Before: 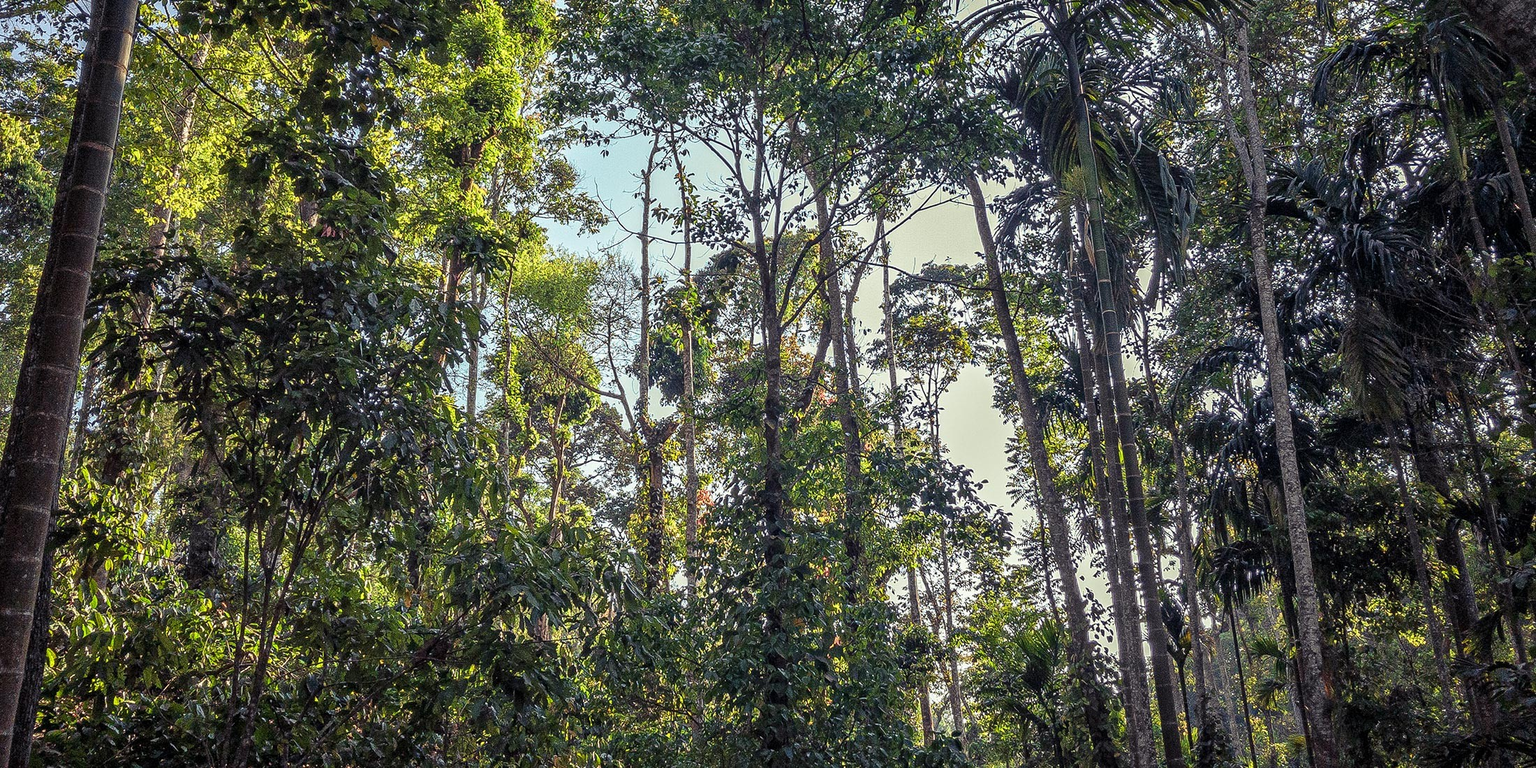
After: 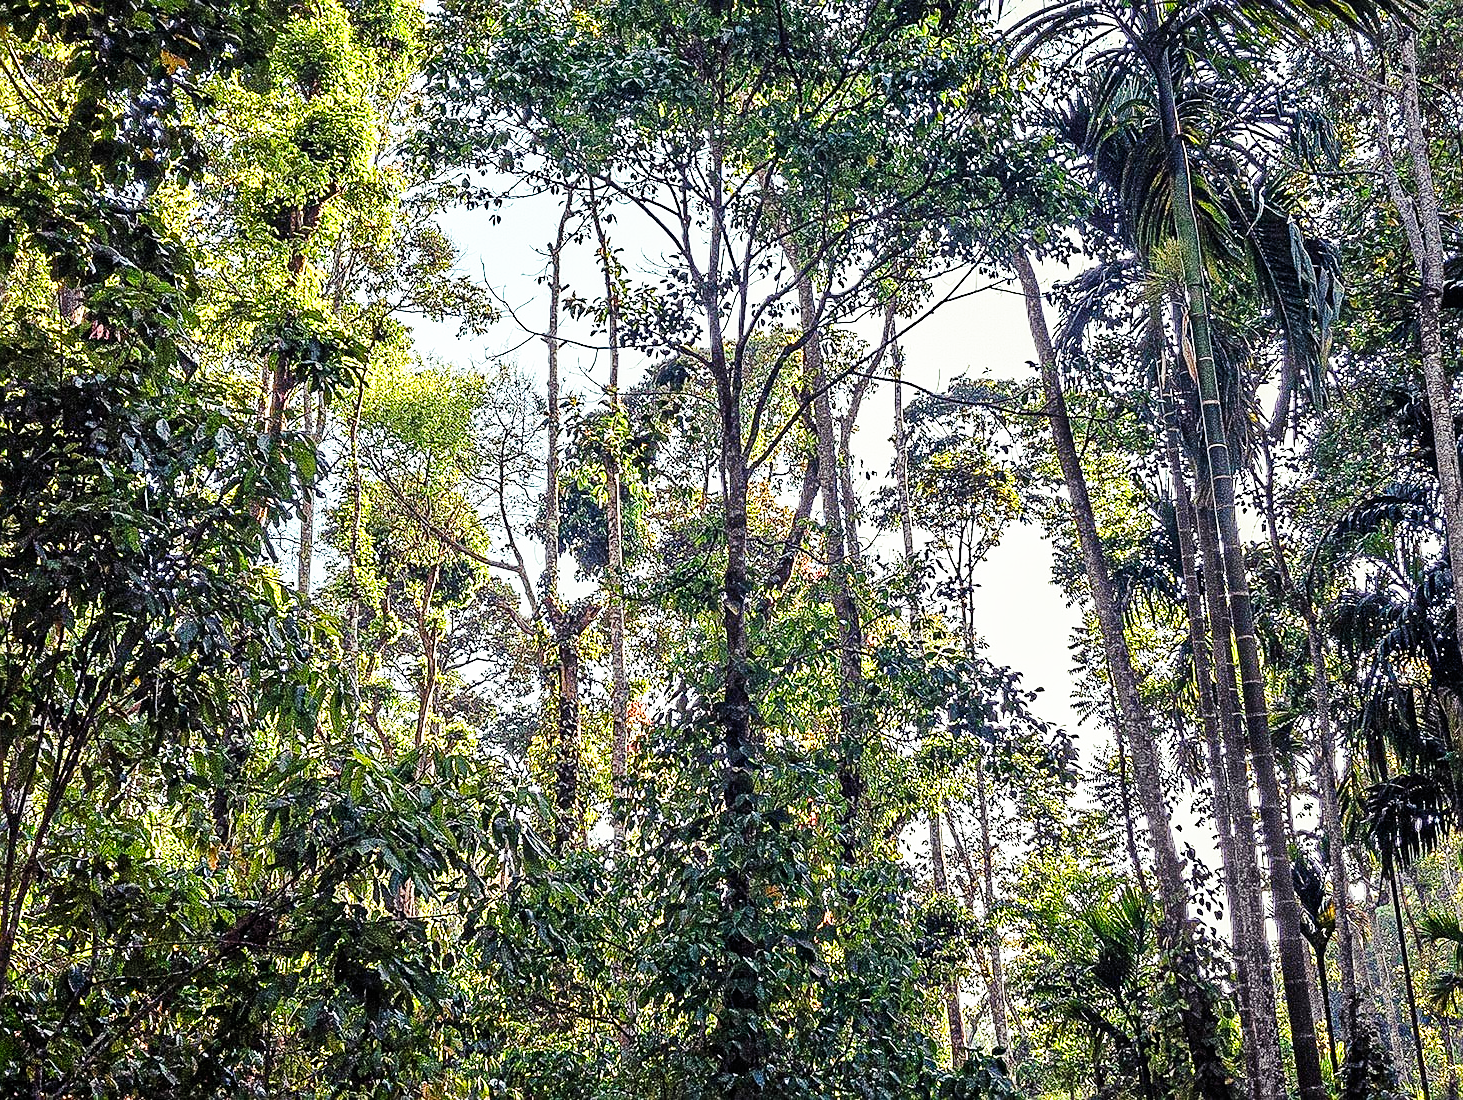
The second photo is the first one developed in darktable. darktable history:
crop: left 16.899%, right 16.556%
base curve: curves: ch0 [(0, 0) (0.007, 0.004) (0.027, 0.03) (0.046, 0.07) (0.207, 0.54) (0.442, 0.872) (0.673, 0.972) (1, 1)], preserve colors none
sharpen: on, module defaults
